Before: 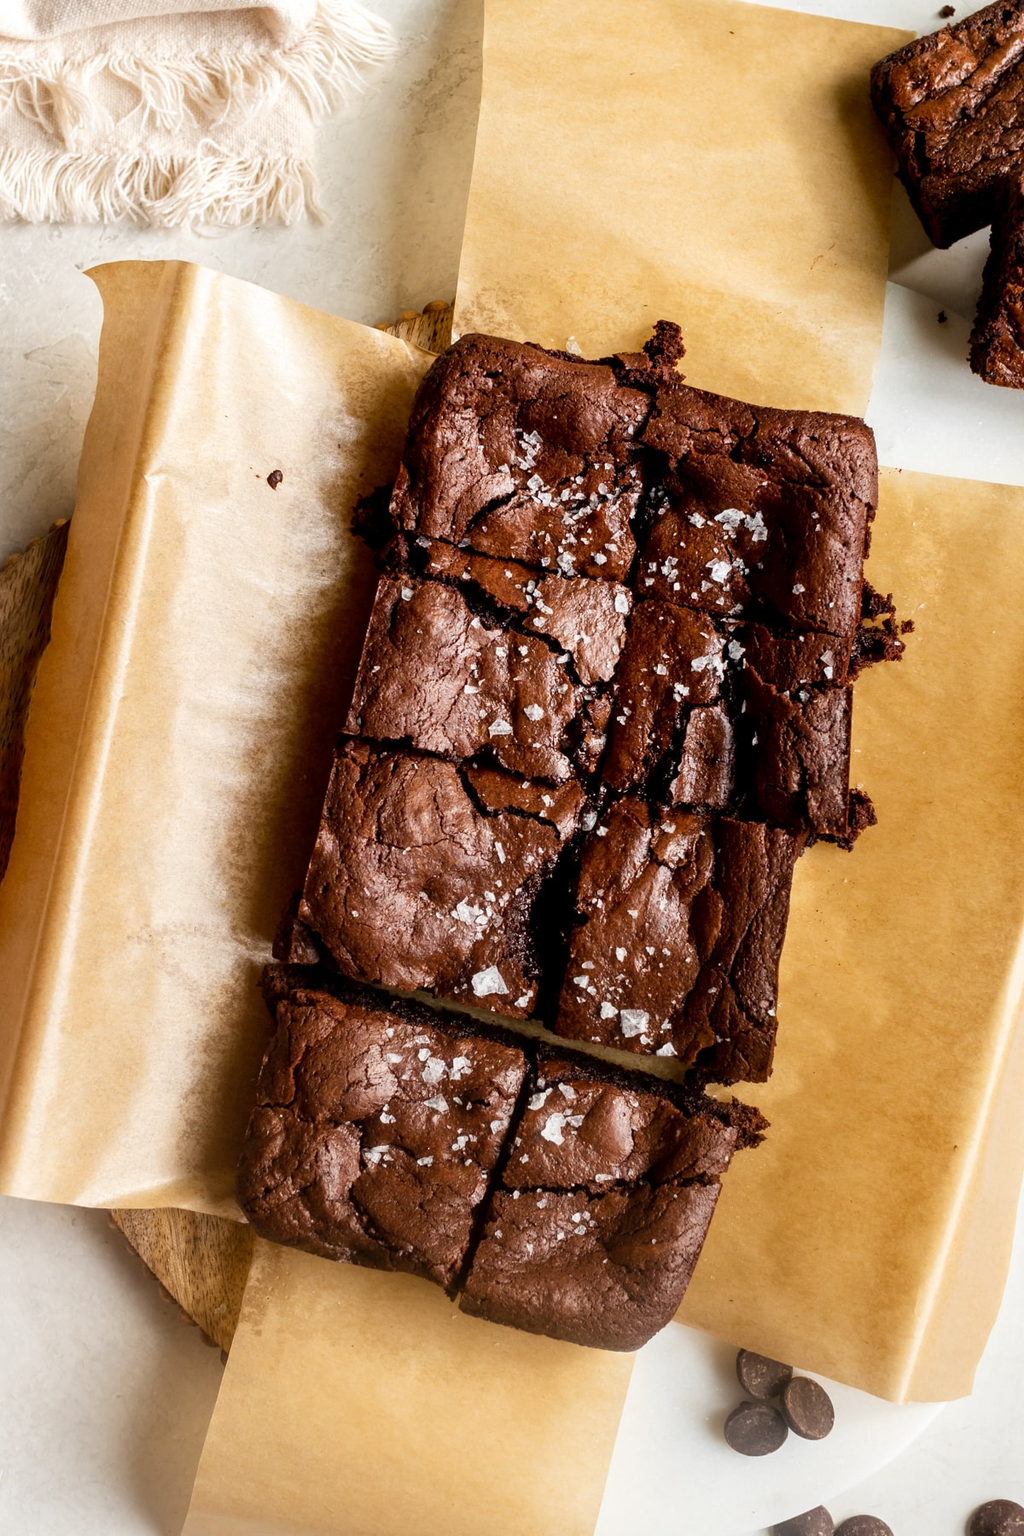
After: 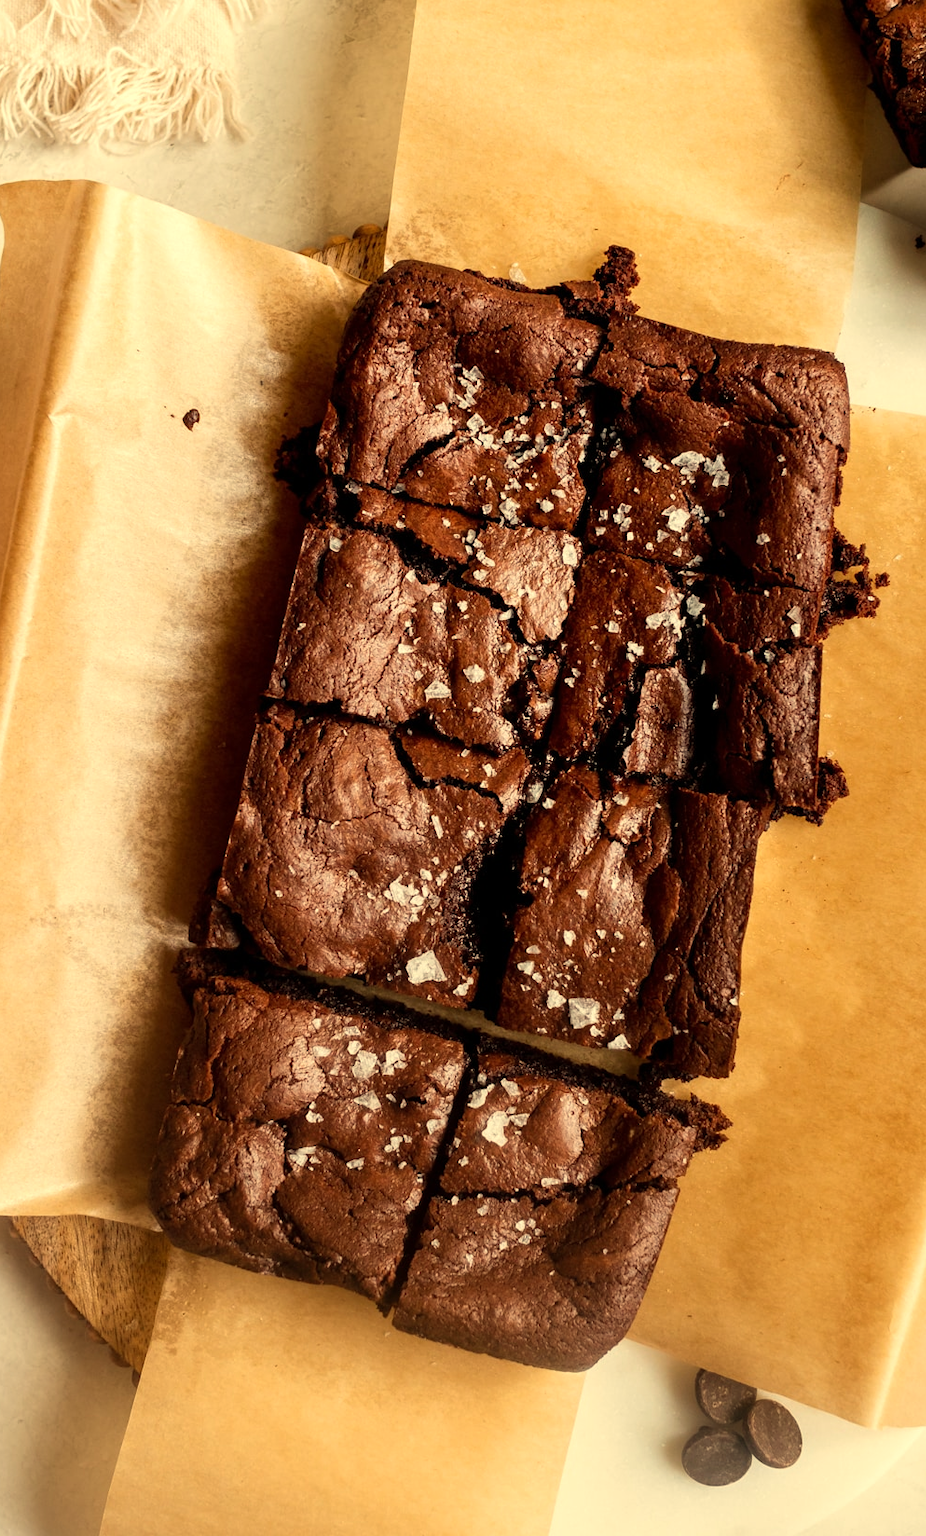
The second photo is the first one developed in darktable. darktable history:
crop: left 9.807%, top 6.259%, right 7.334%, bottom 2.177%
white balance: red 1.08, blue 0.791
